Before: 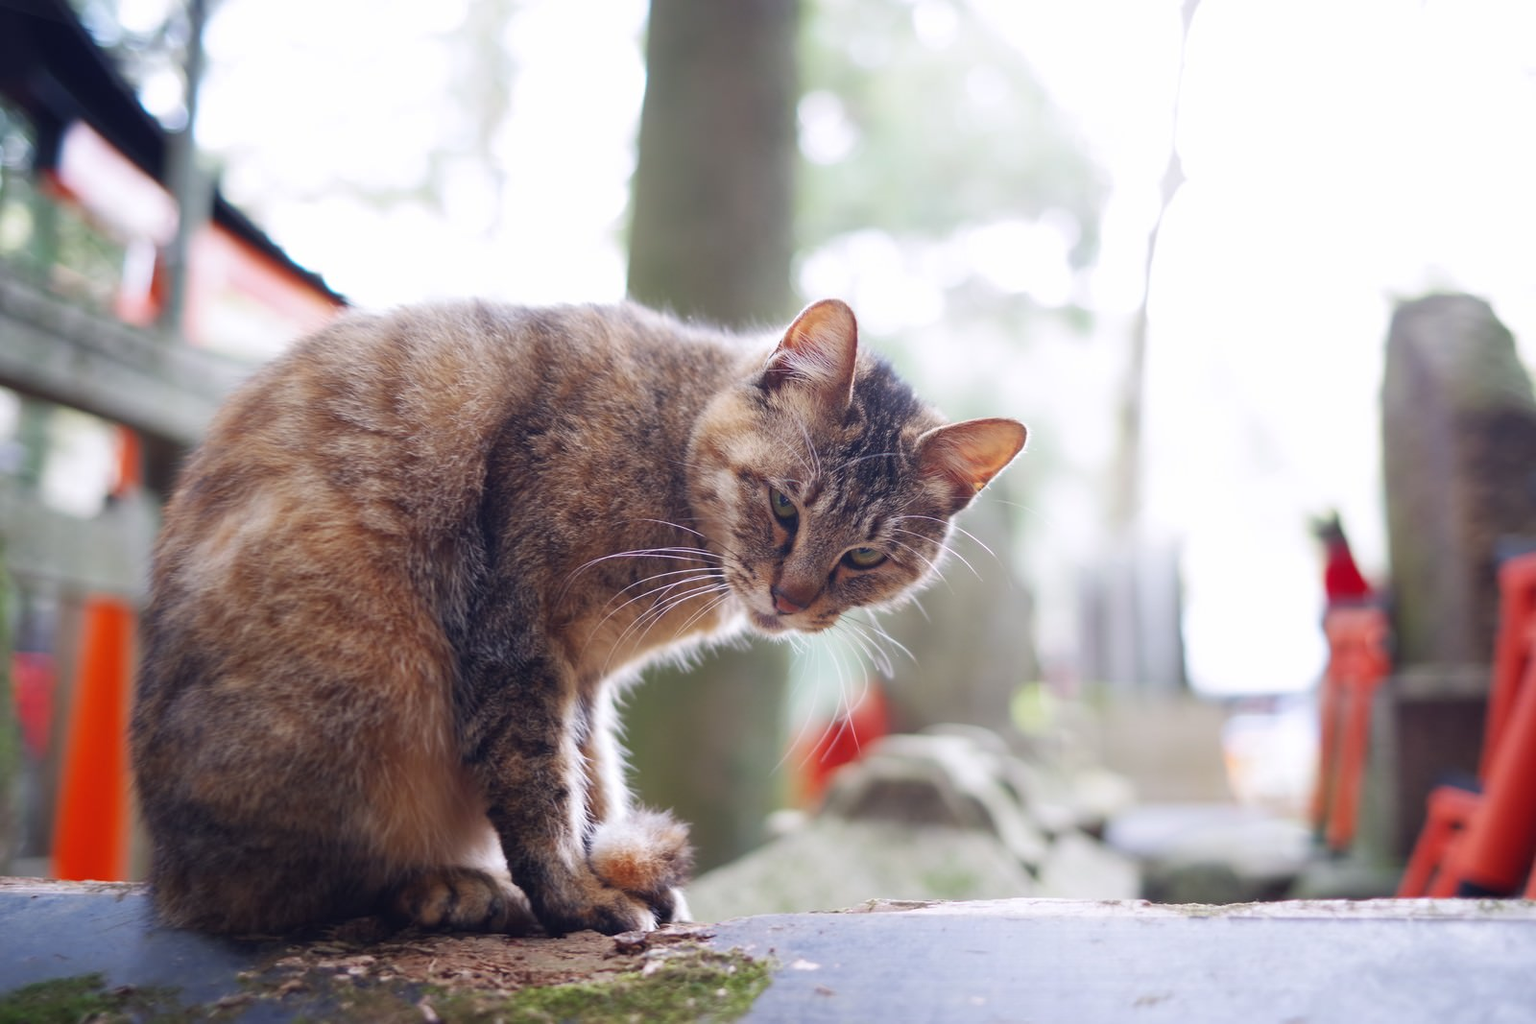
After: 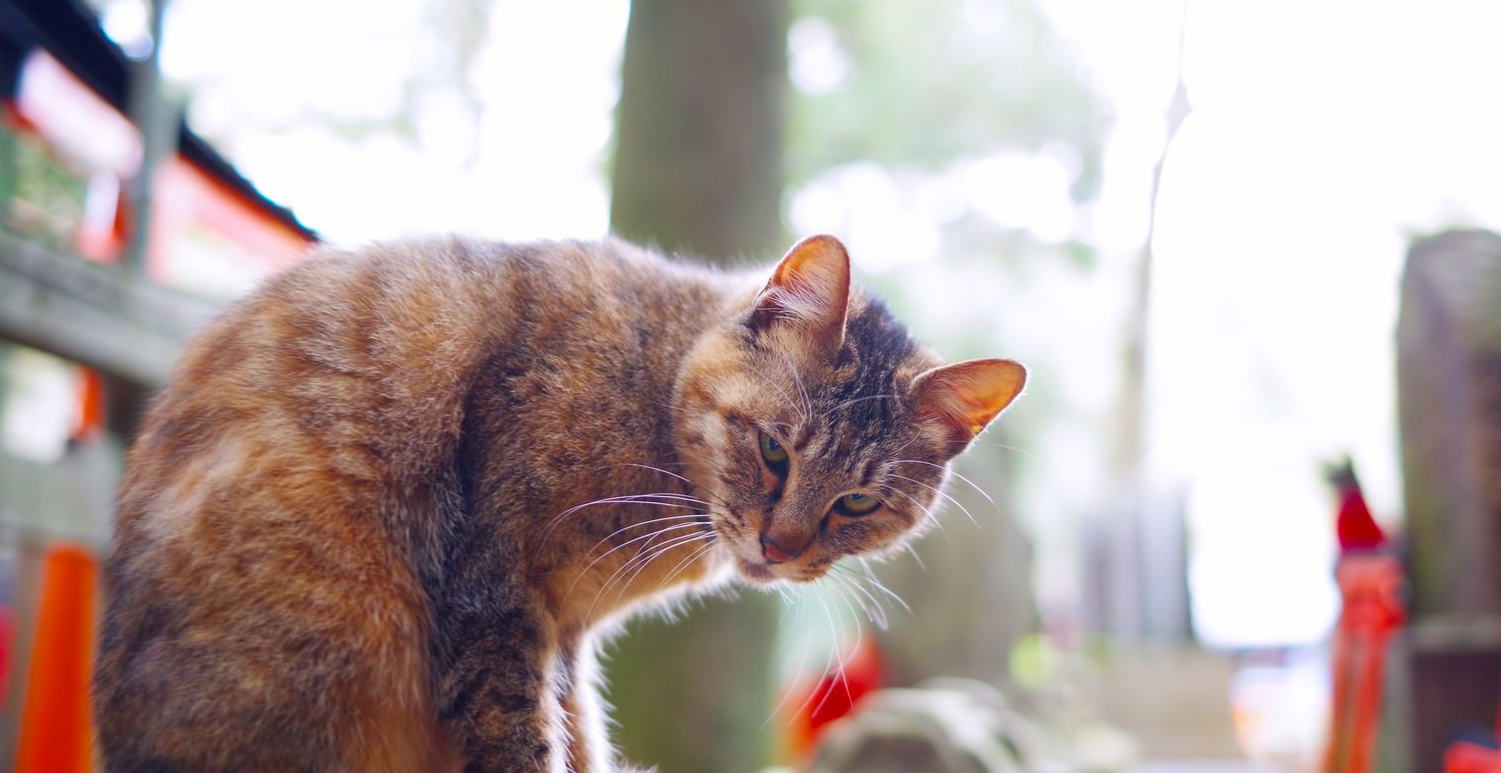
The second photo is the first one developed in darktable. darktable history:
color balance rgb: linear chroma grading › global chroma 15%, perceptual saturation grading › global saturation 30%
crop: left 2.737%, top 7.287%, right 3.421%, bottom 20.179%
